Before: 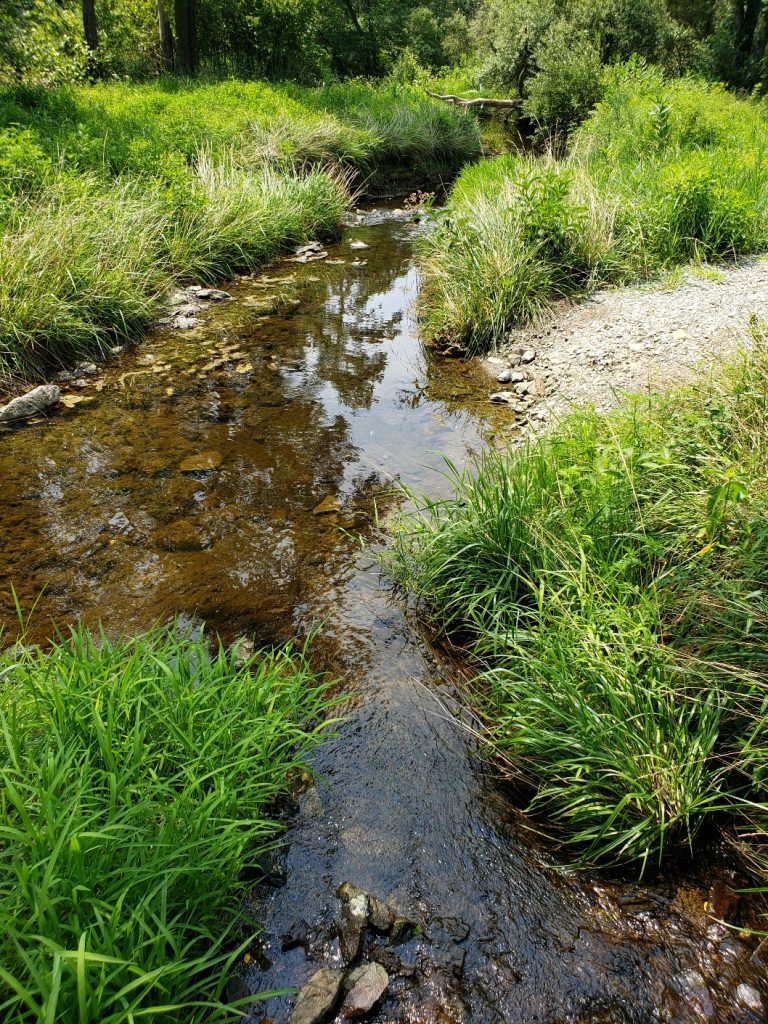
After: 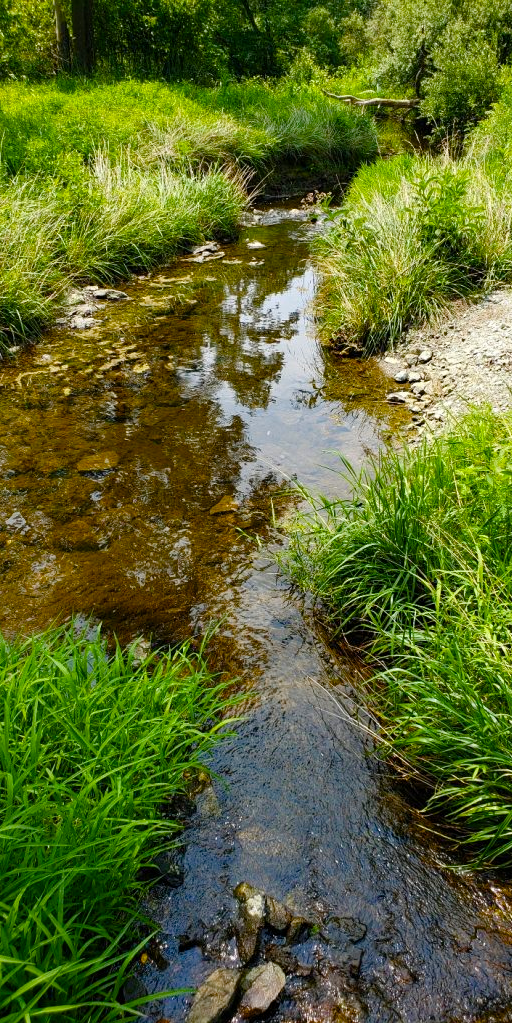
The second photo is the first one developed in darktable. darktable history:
crop and rotate: left 13.537%, right 19.796%
color balance rgb: perceptual saturation grading › global saturation 35%, perceptual saturation grading › highlights -25%, perceptual saturation grading › shadows 50%
